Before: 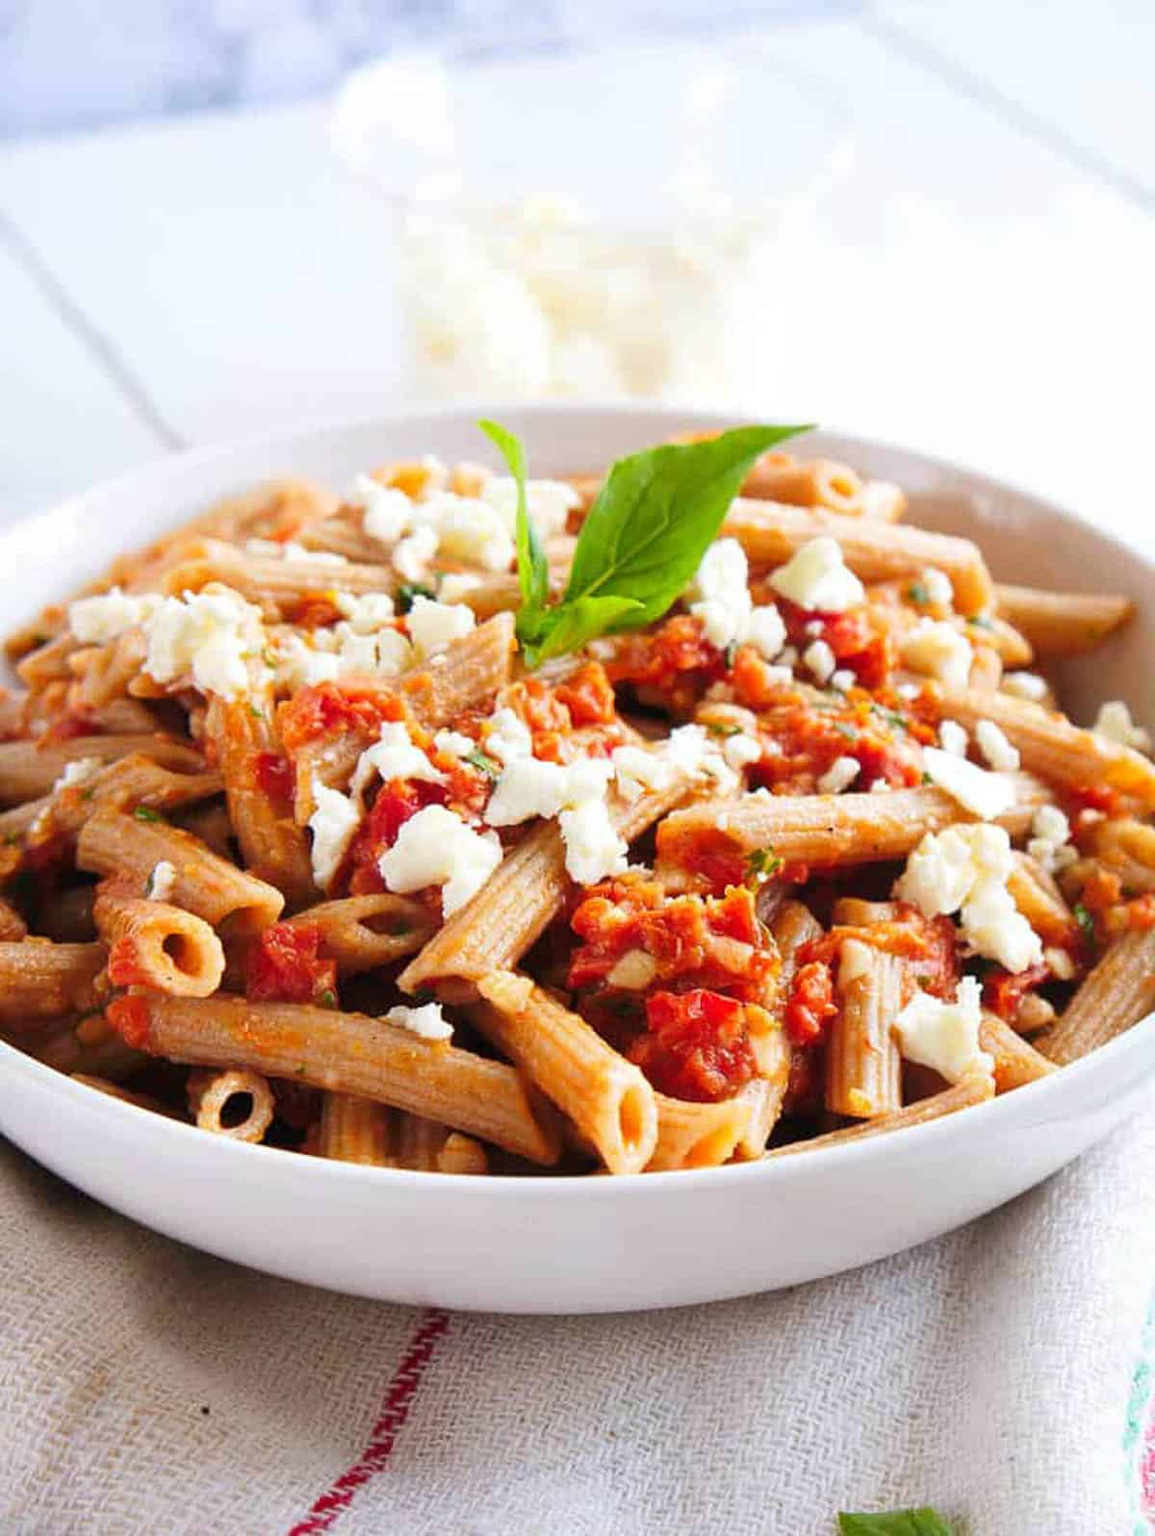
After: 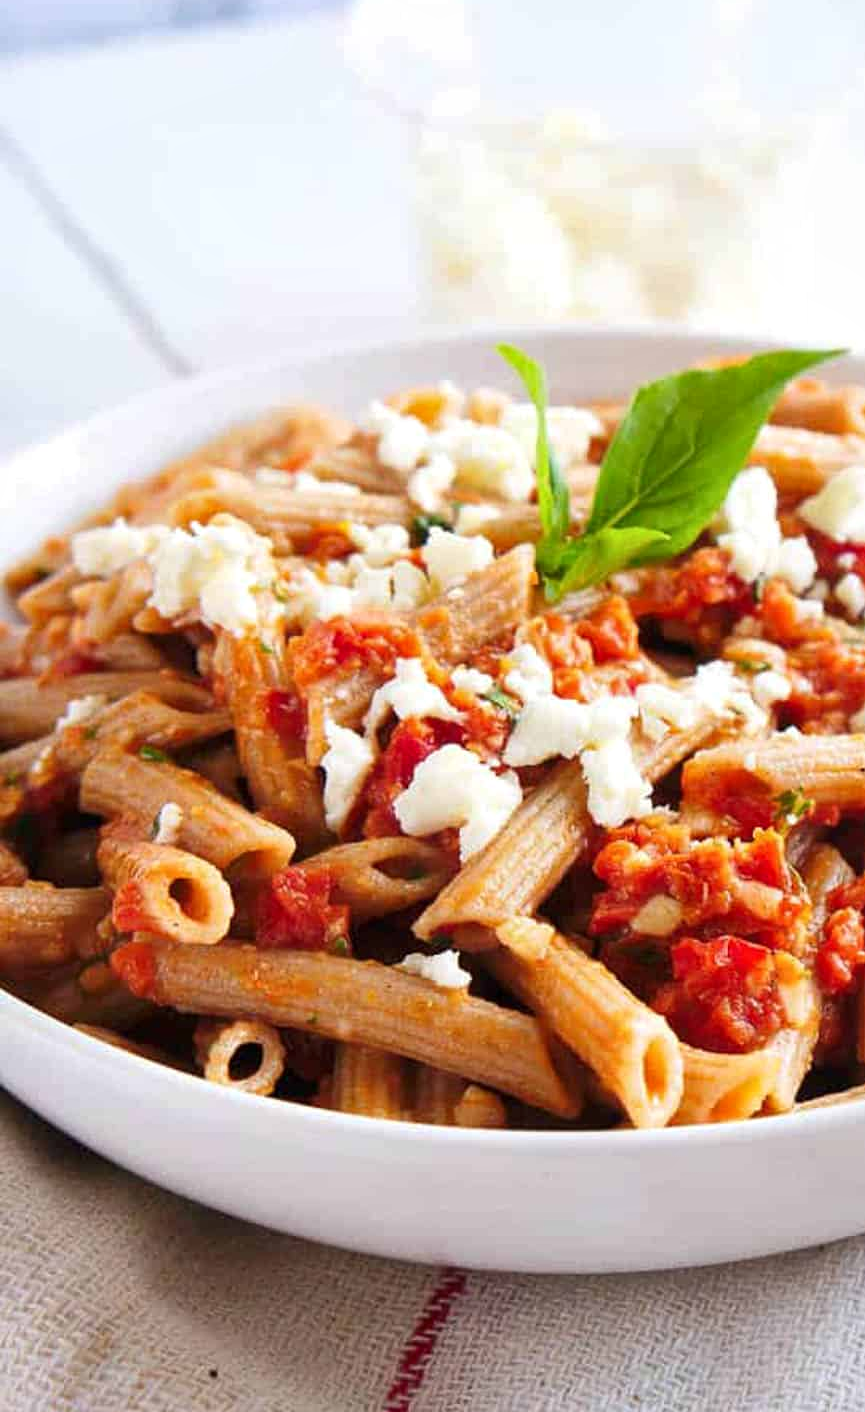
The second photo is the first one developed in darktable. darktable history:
local contrast: mode bilateral grid, contrast 20, coarseness 49, detail 119%, midtone range 0.2
crop: top 5.773%, right 27.889%, bottom 5.699%
